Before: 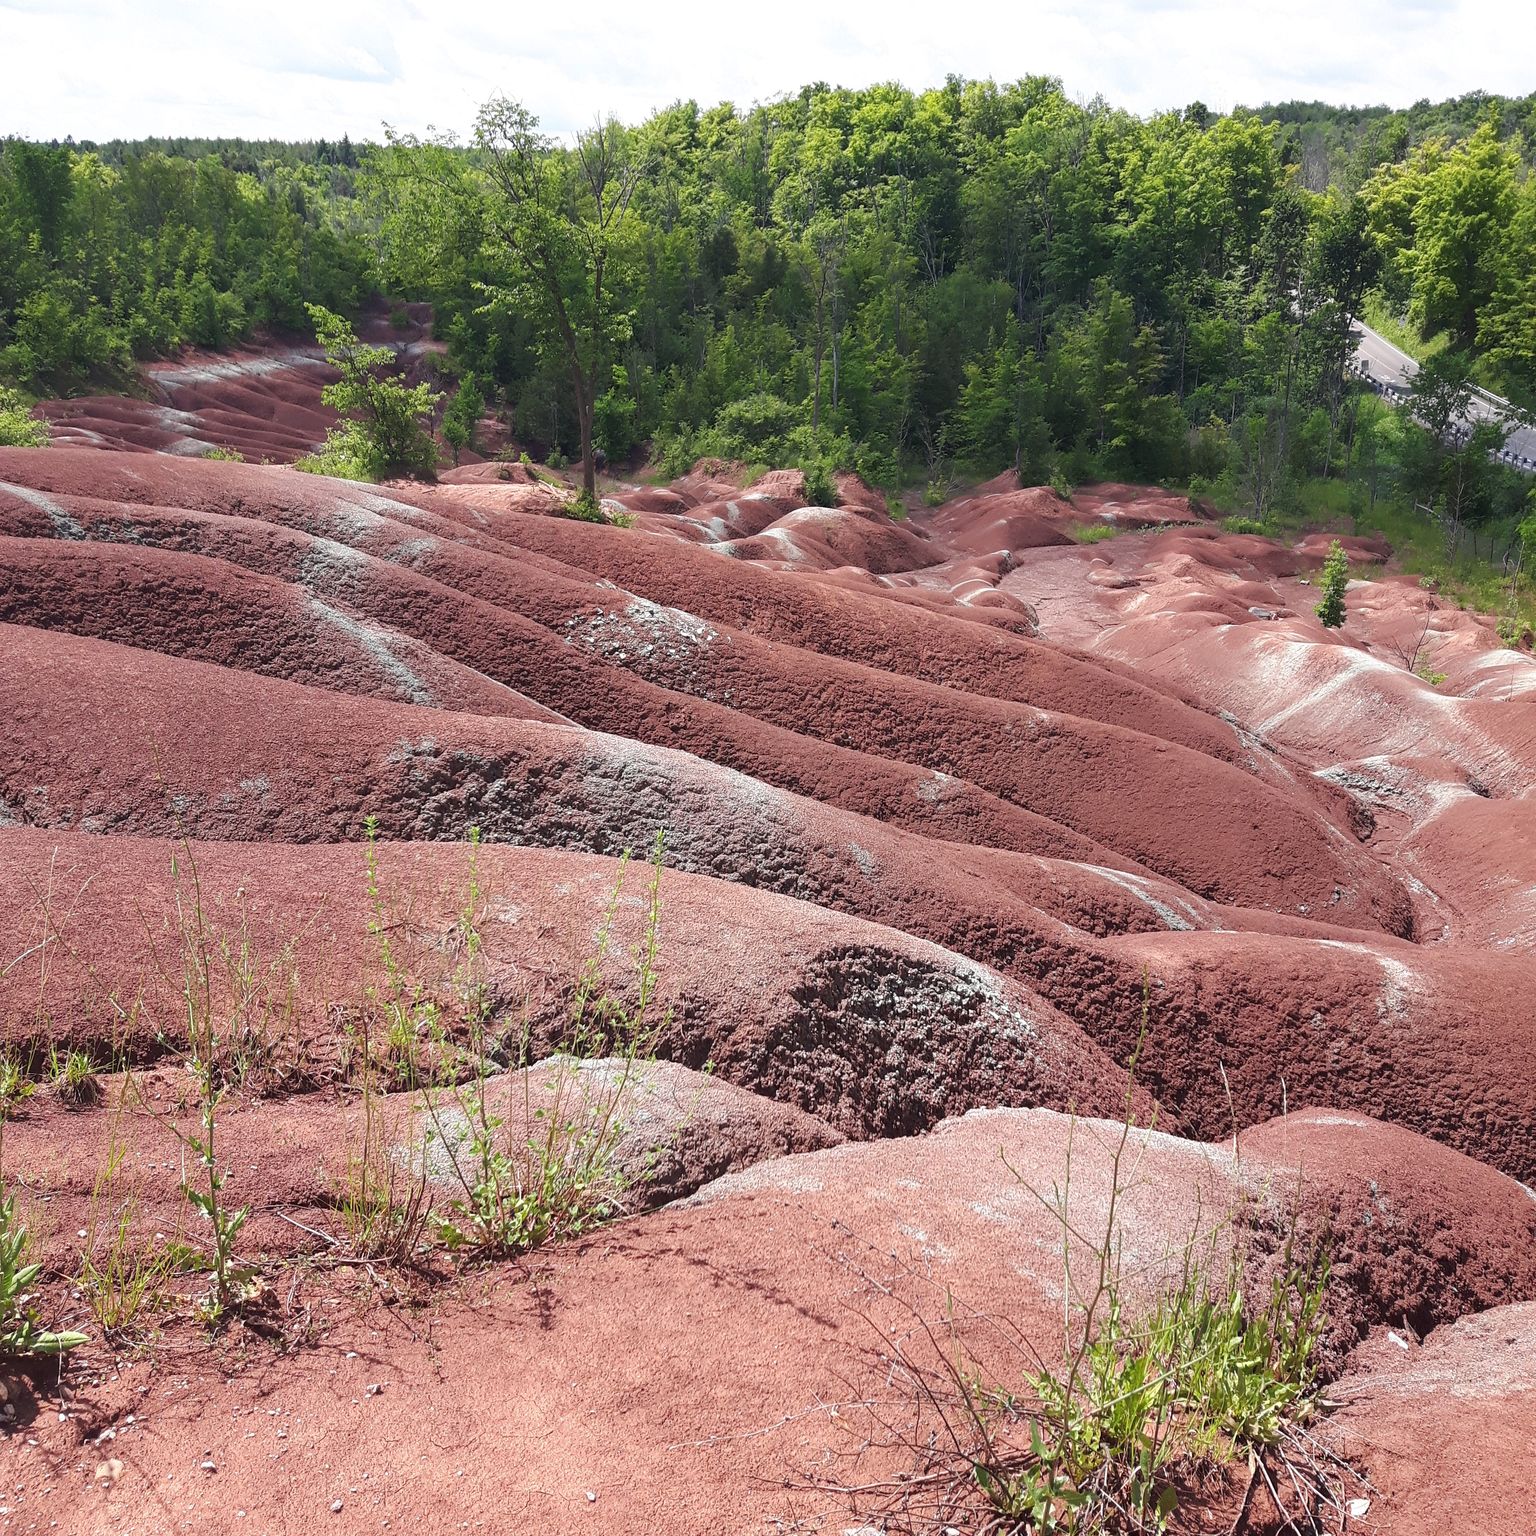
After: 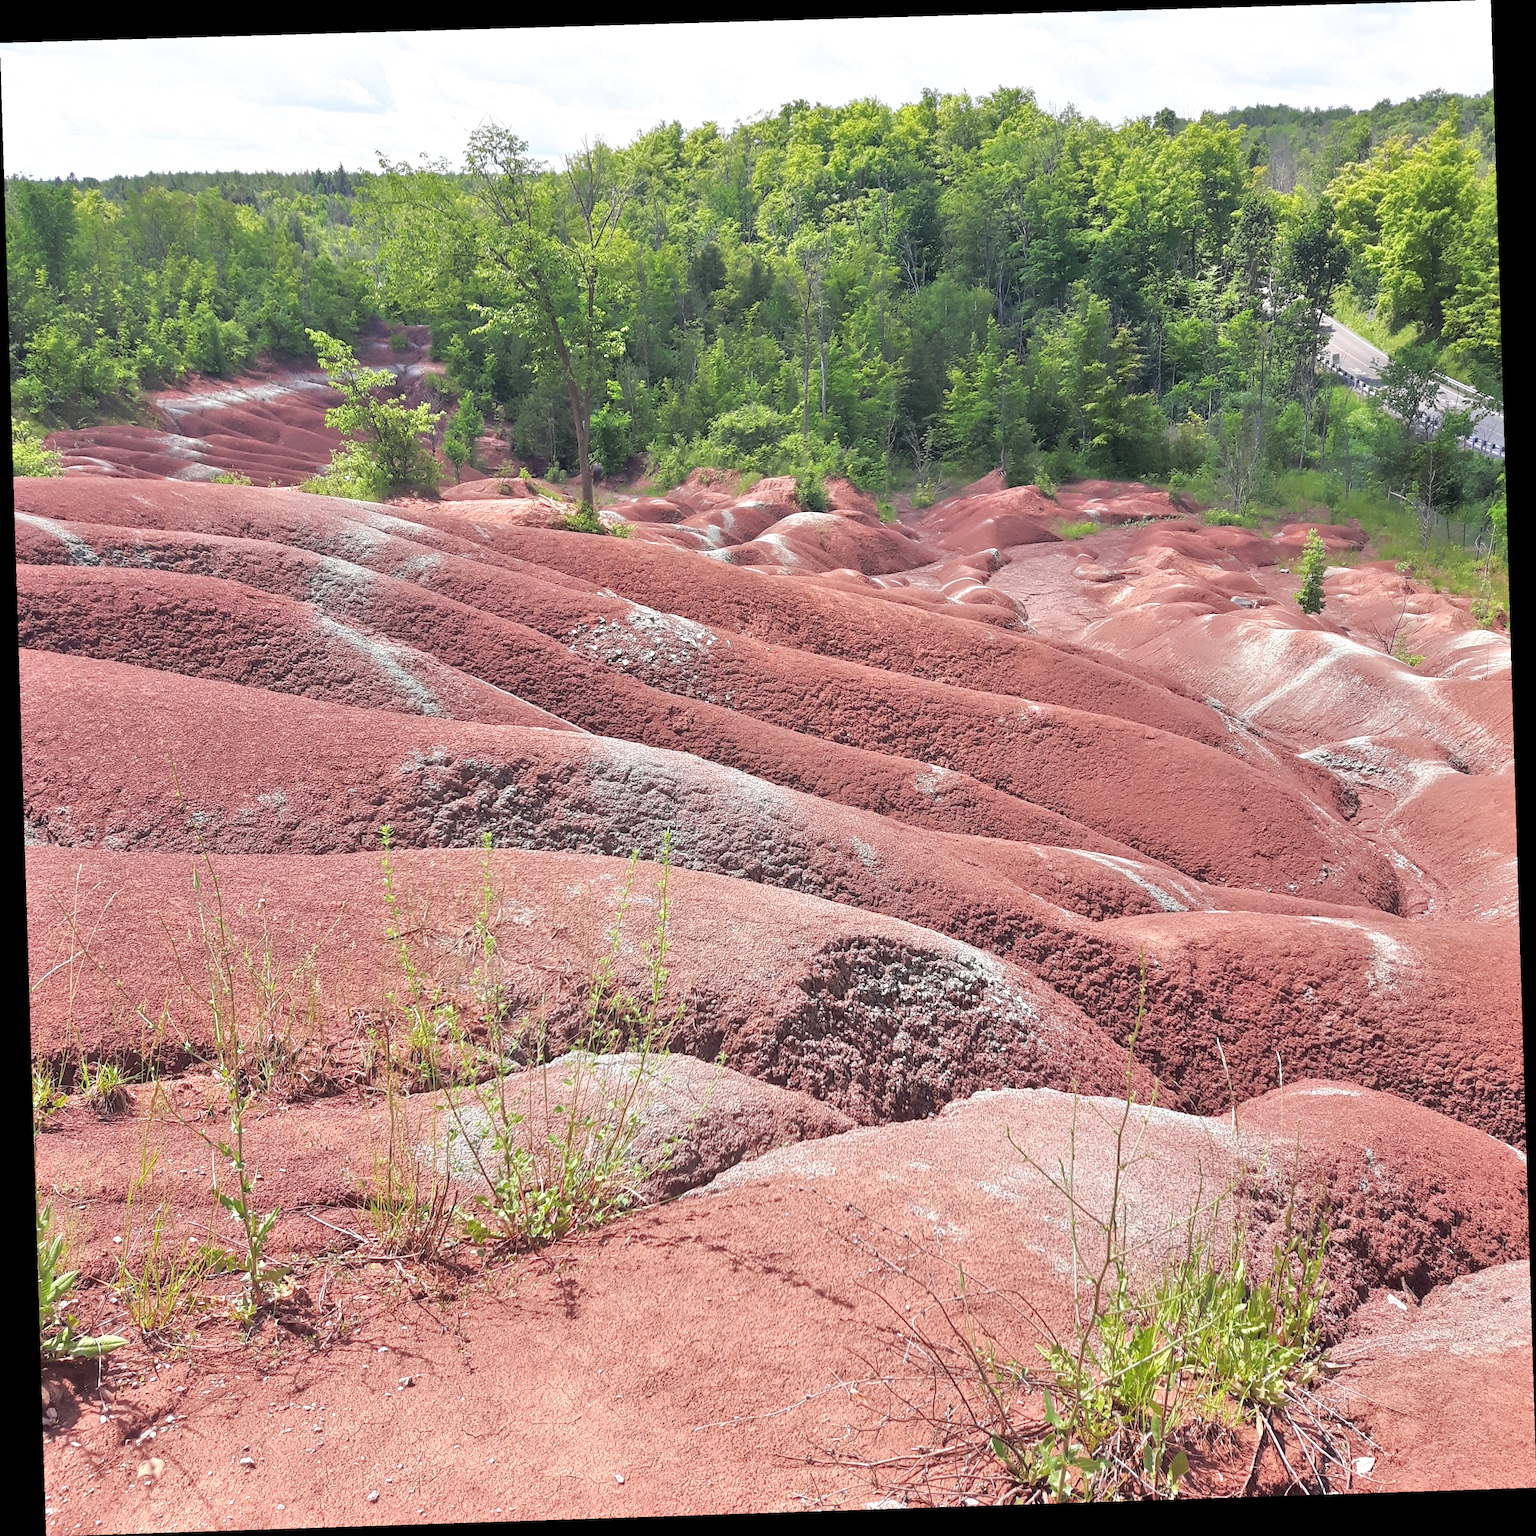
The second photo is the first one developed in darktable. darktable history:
tone equalizer: -7 EV 0.15 EV, -6 EV 0.6 EV, -5 EV 1.15 EV, -4 EV 1.33 EV, -3 EV 1.15 EV, -2 EV 0.6 EV, -1 EV 0.15 EV, mask exposure compensation -0.5 EV
rotate and perspective: rotation -1.77°, lens shift (horizontal) 0.004, automatic cropping off
